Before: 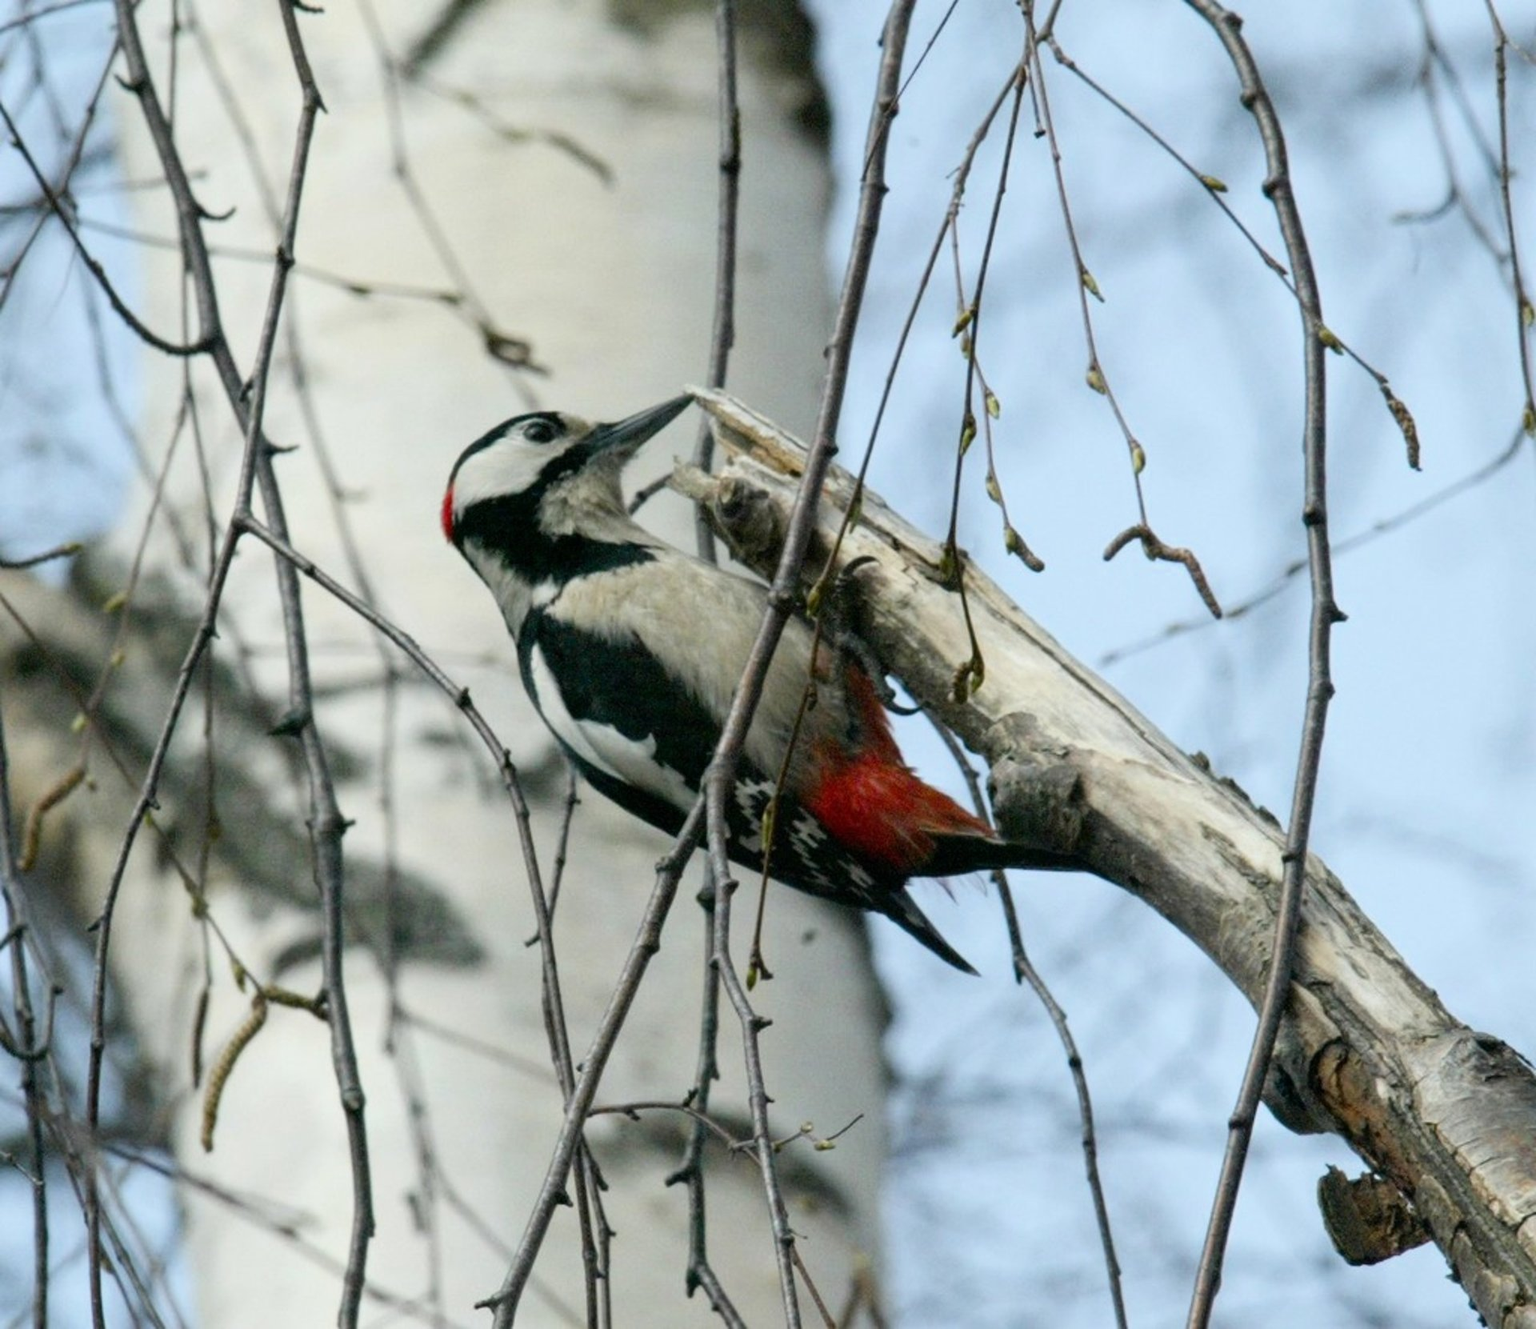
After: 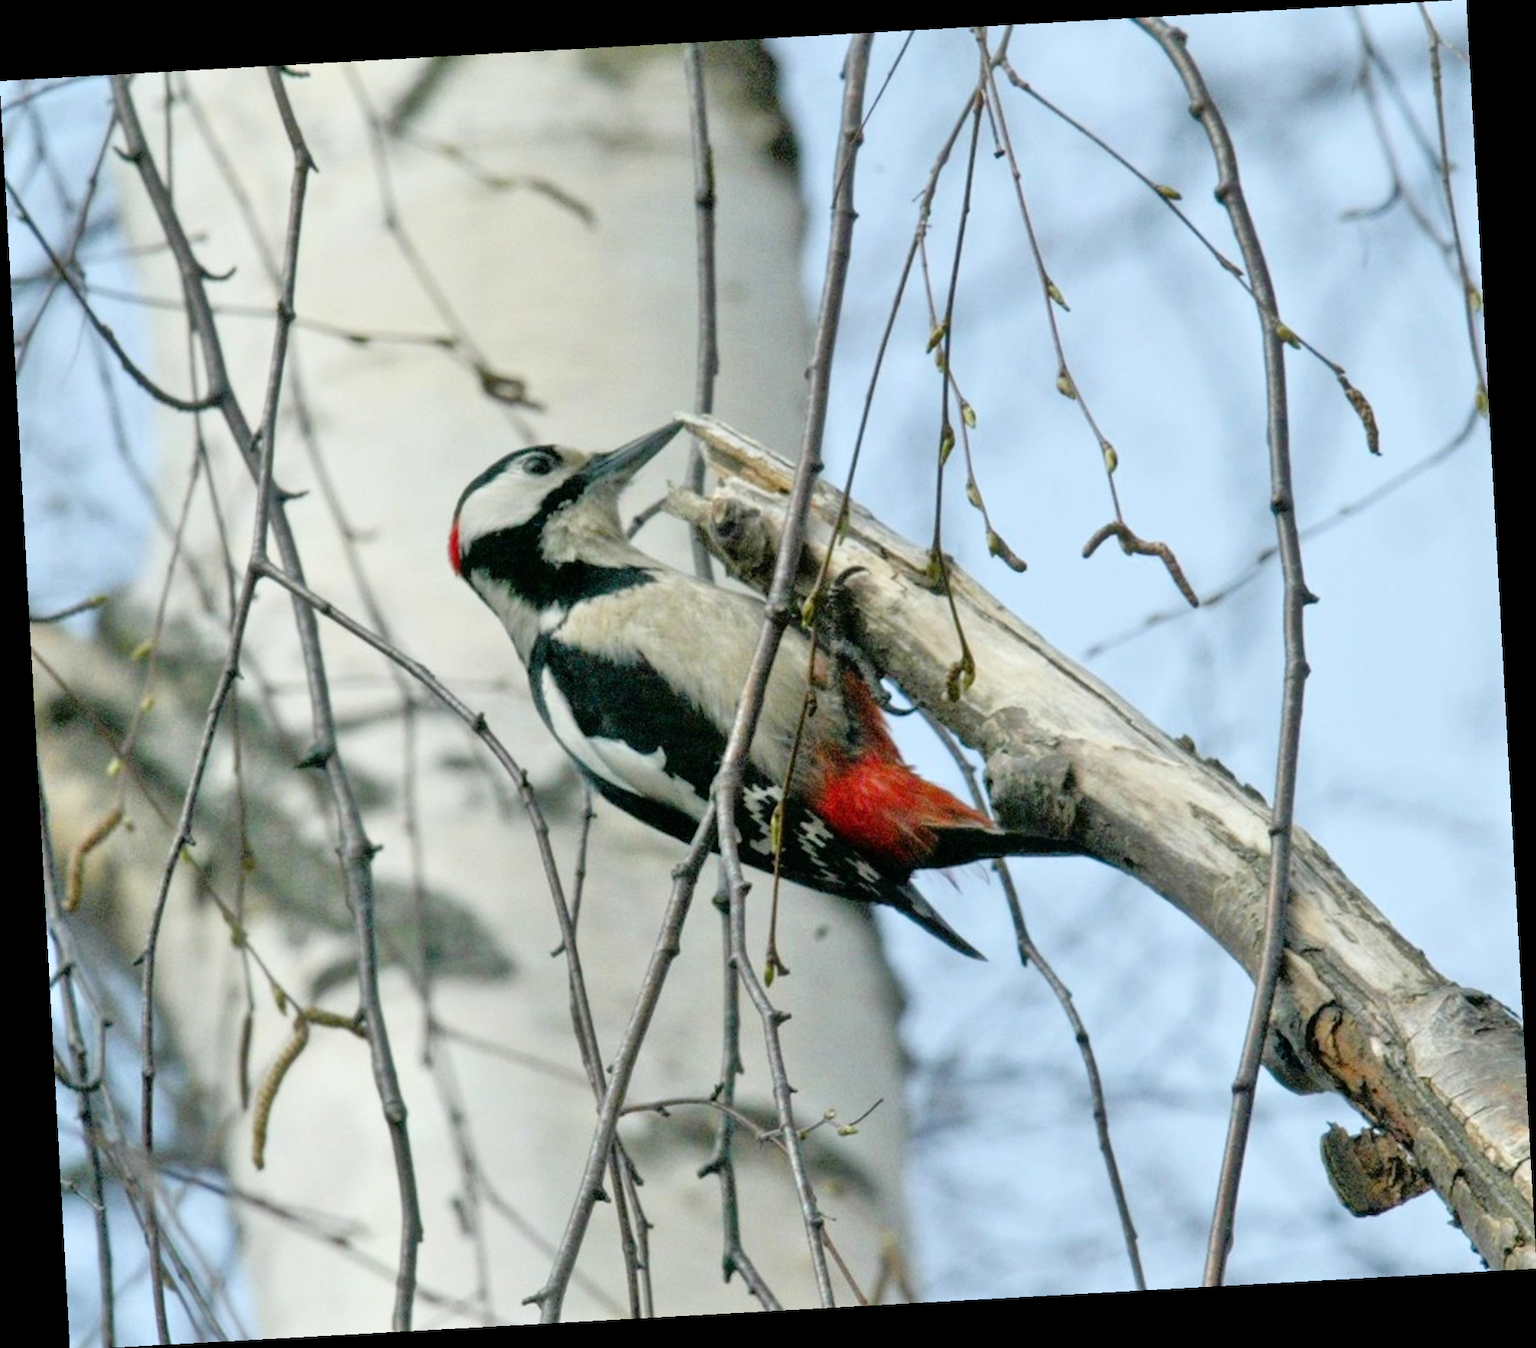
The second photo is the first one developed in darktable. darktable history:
rotate and perspective: rotation -3.18°, automatic cropping off
tone equalizer: -7 EV 0.15 EV, -6 EV 0.6 EV, -5 EV 1.15 EV, -4 EV 1.33 EV, -3 EV 1.15 EV, -2 EV 0.6 EV, -1 EV 0.15 EV, mask exposure compensation -0.5 EV
